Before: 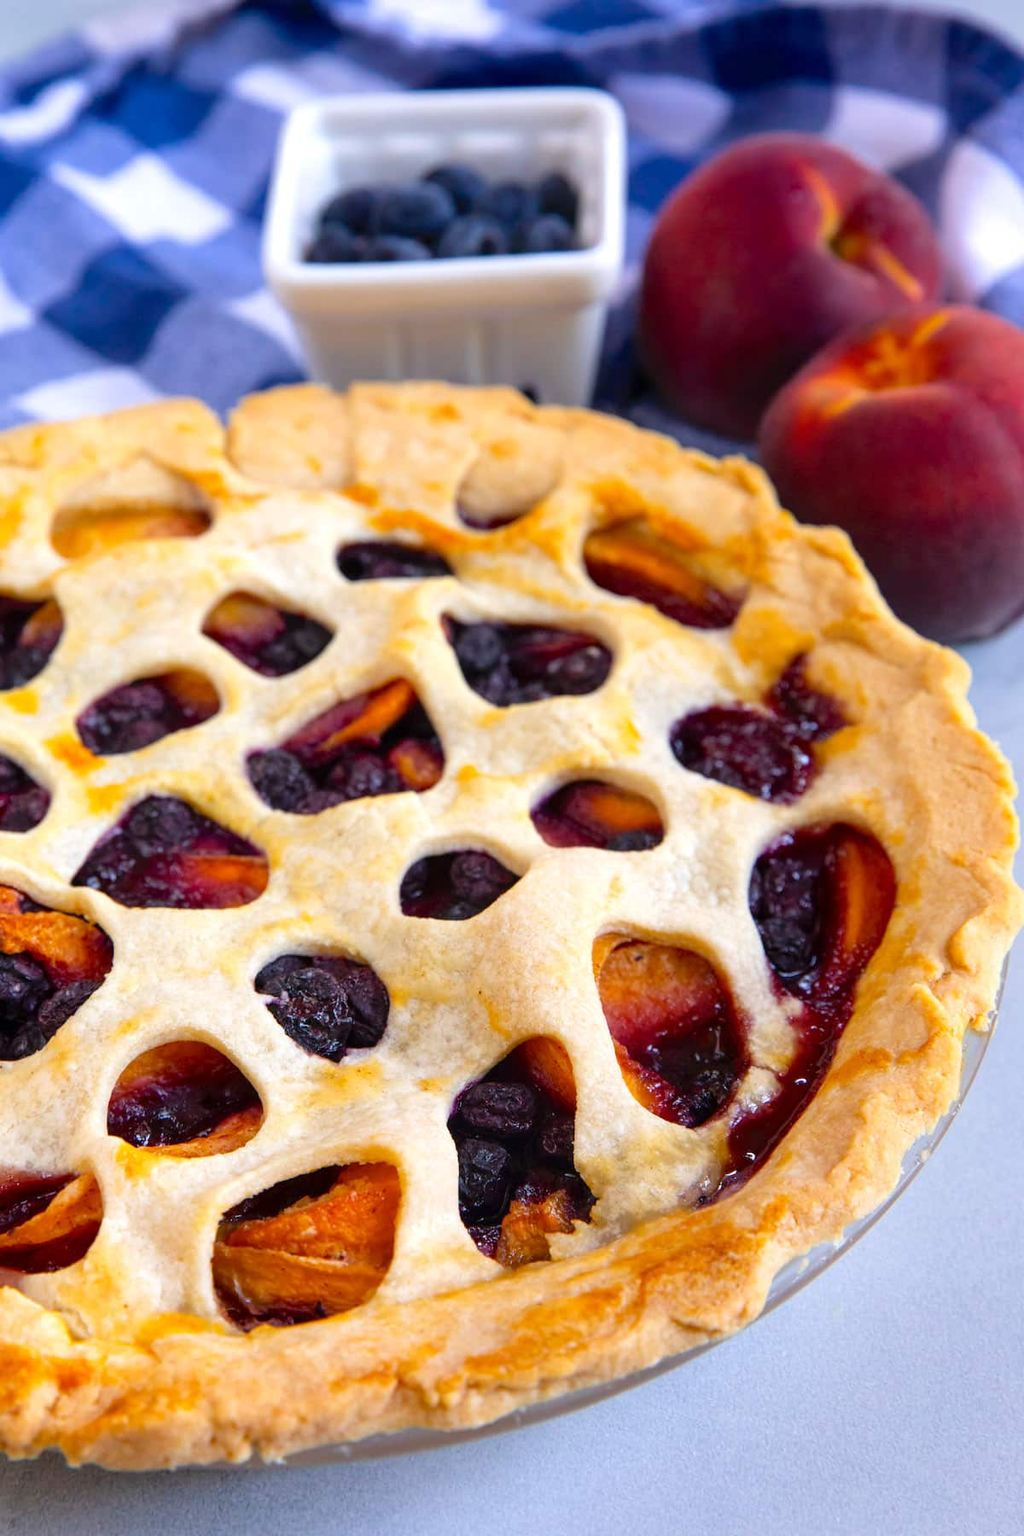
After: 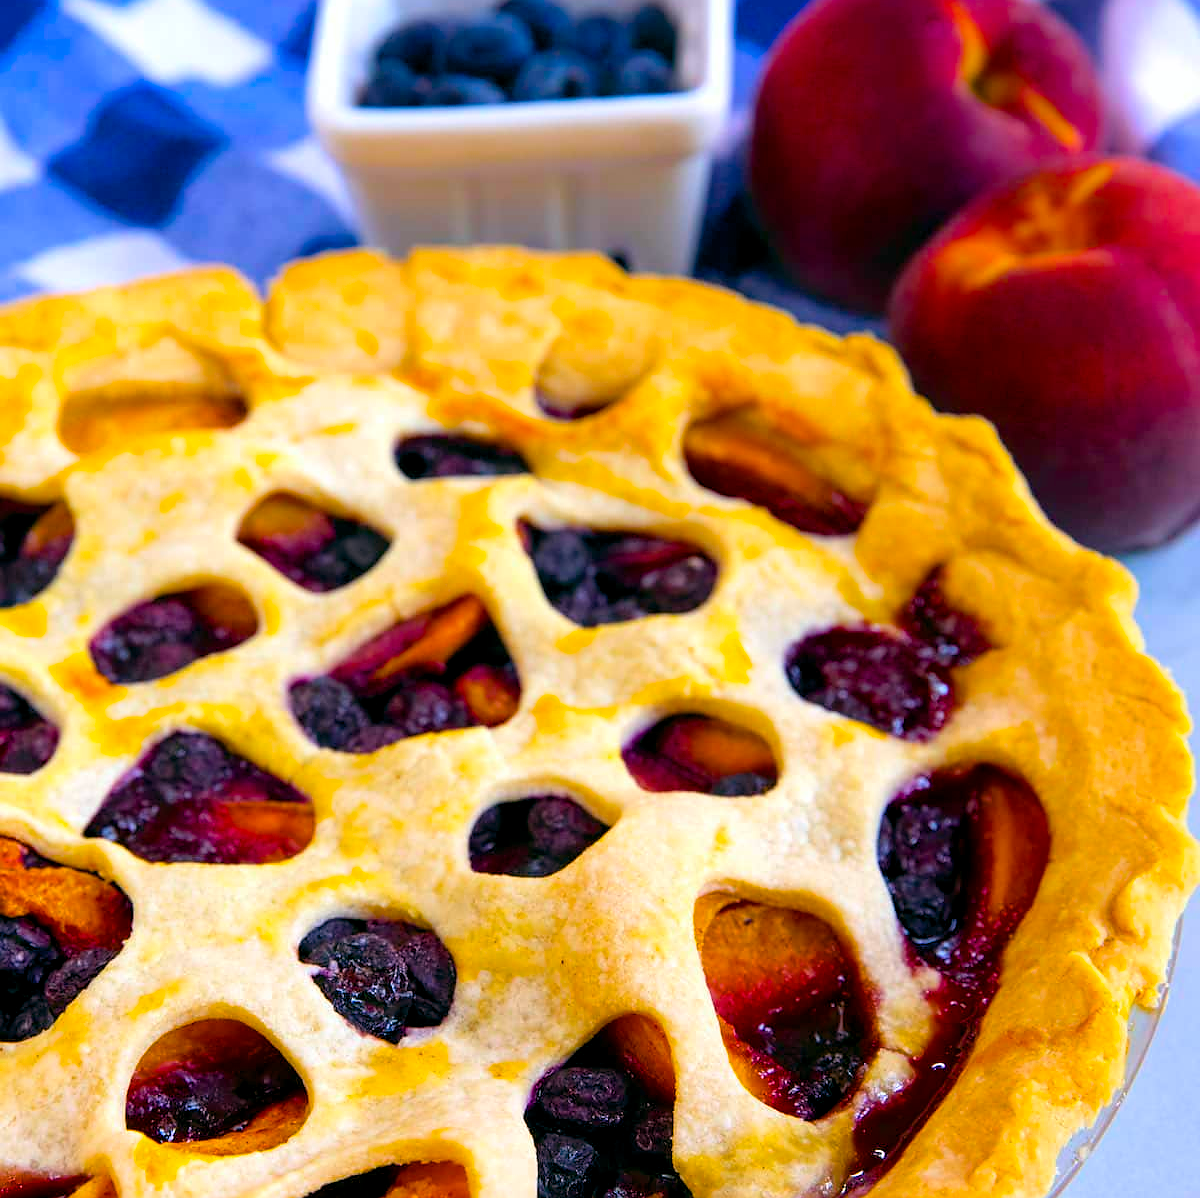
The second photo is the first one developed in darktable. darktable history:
crop: top 11.173%, bottom 22.222%
sharpen: radius 1.021
color balance rgb: global offset › luminance -0.343%, global offset › chroma 0.106%, global offset › hue 162.73°, perceptual saturation grading › global saturation 36.302%, global vibrance 42.442%
